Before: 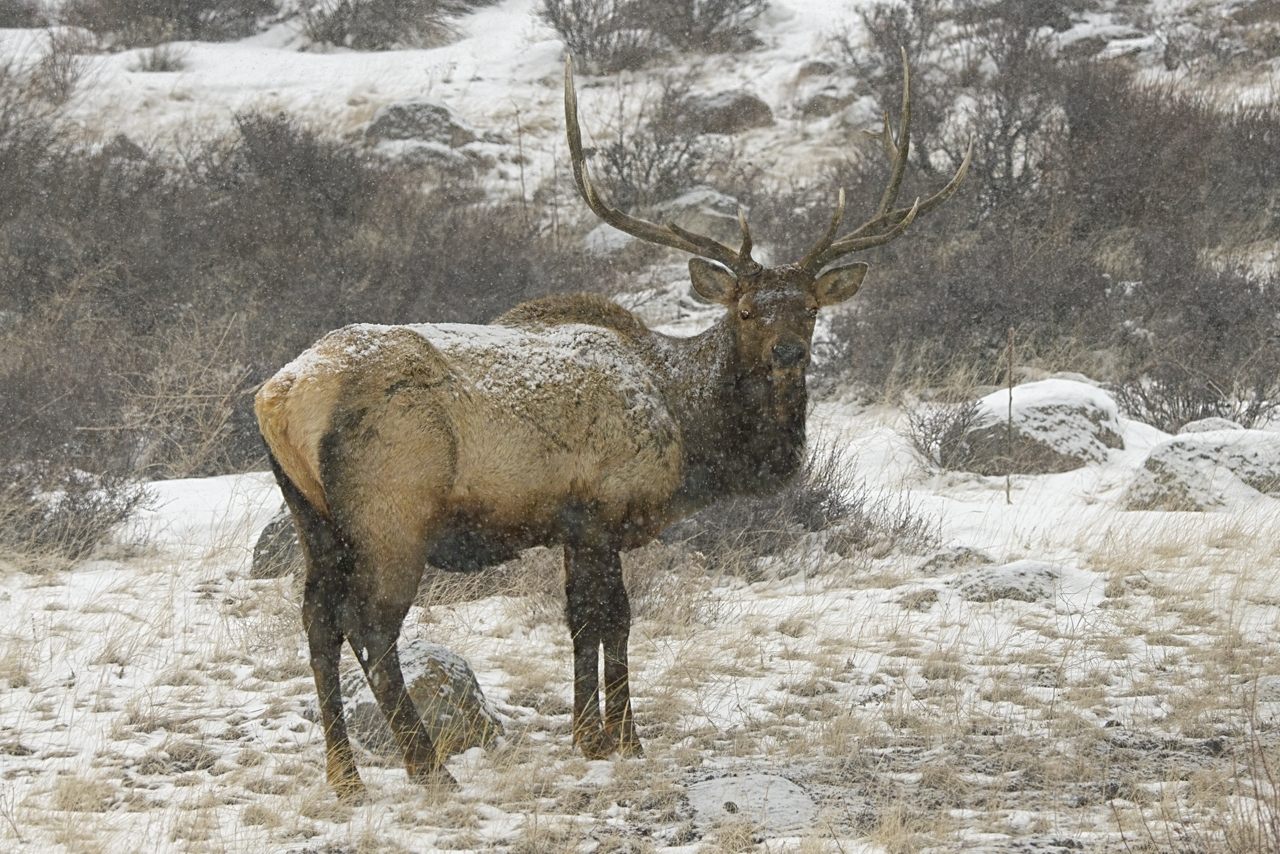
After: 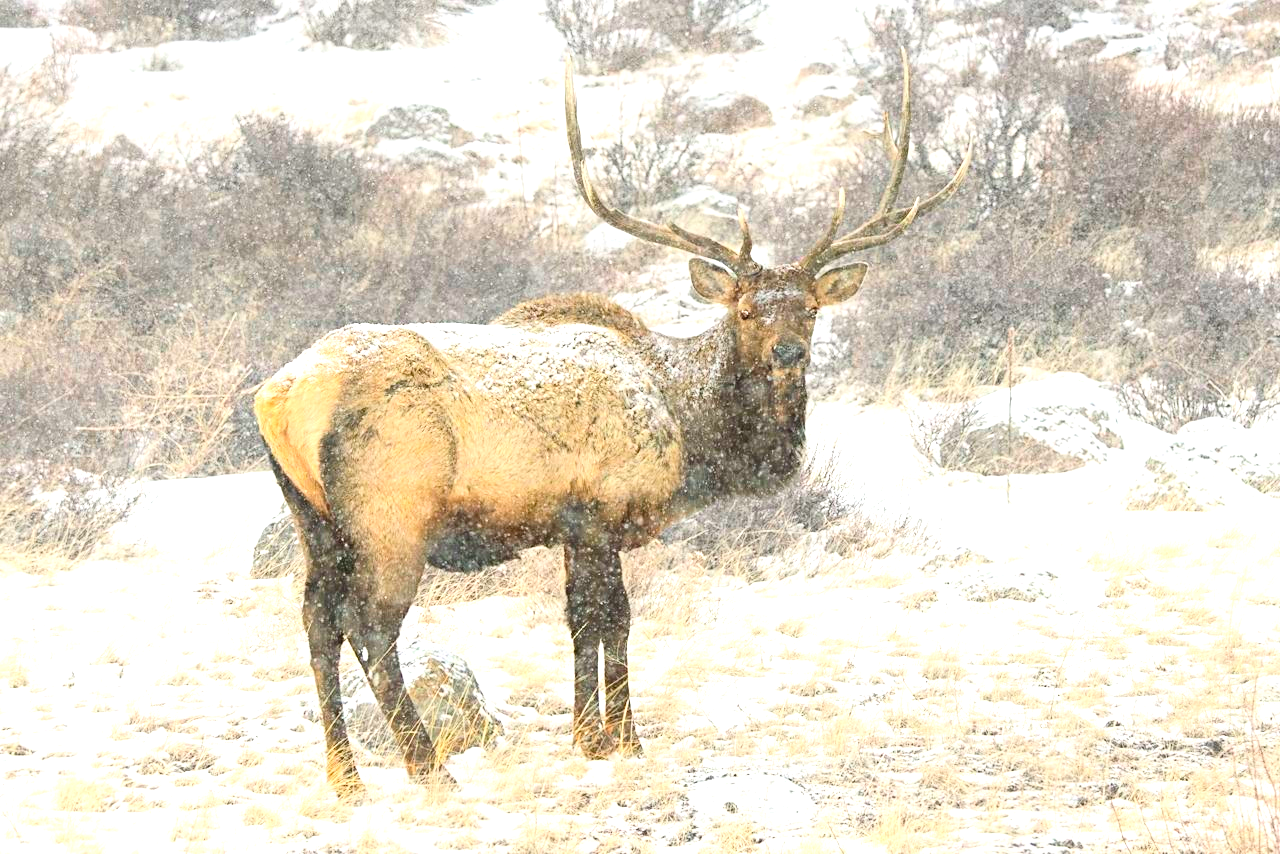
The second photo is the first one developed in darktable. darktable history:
contrast brightness saturation: contrast 0.202, brightness 0.155, saturation 0.227
exposure: black level correction 0, exposure 1.381 EV, compensate highlight preservation false
